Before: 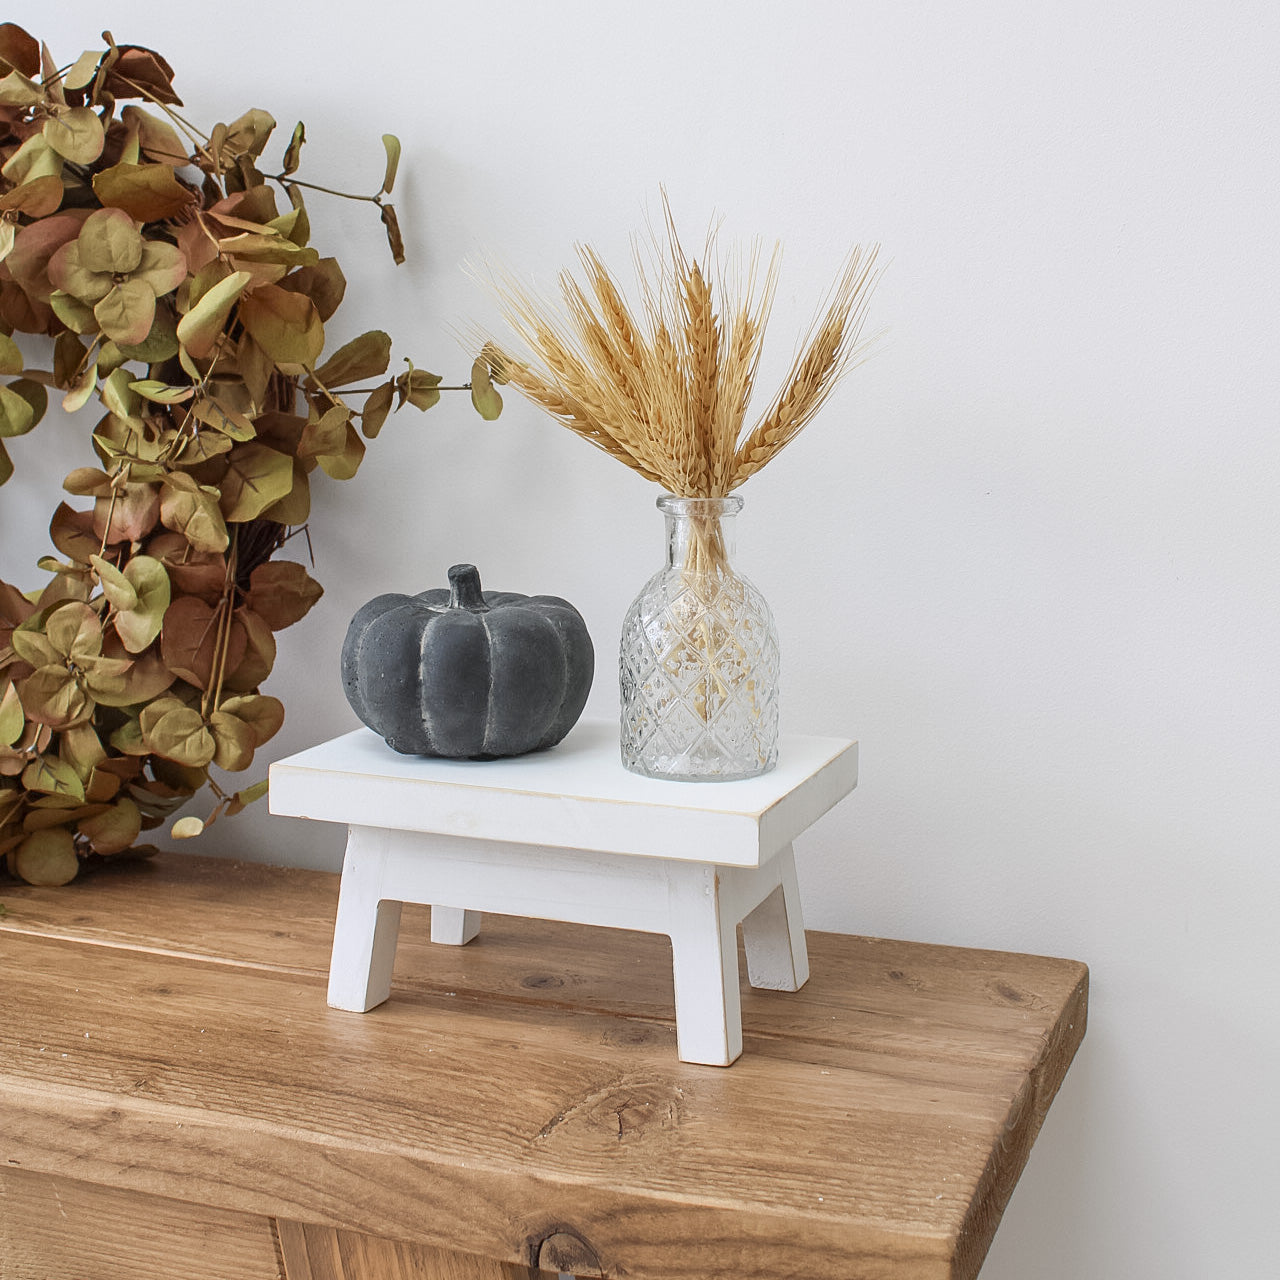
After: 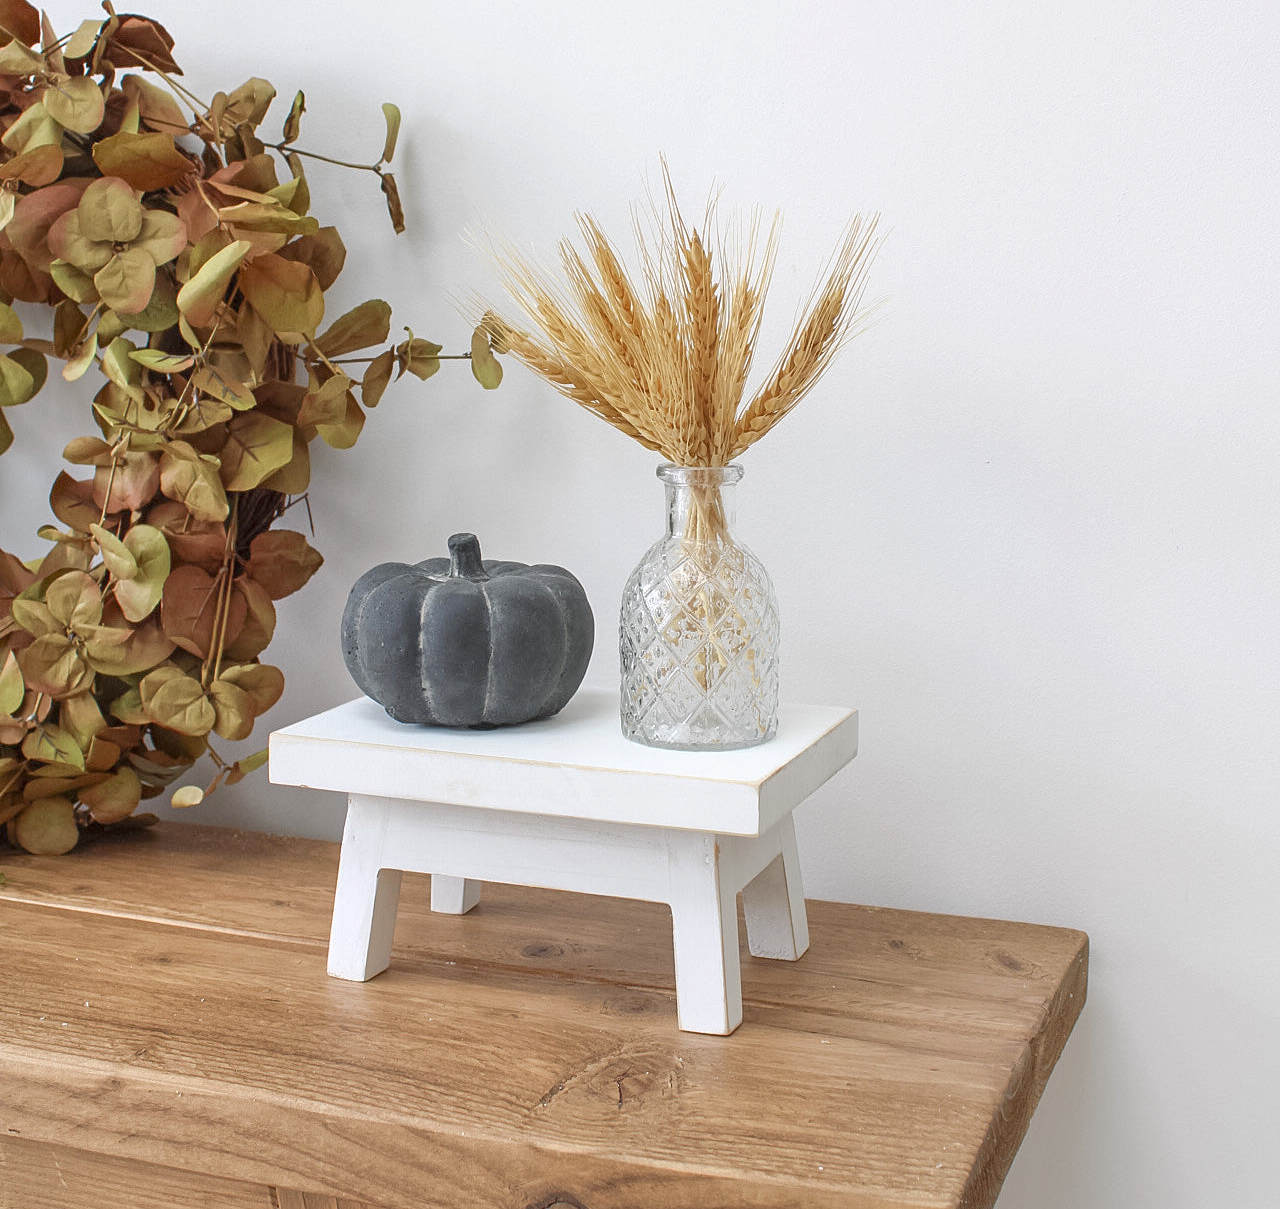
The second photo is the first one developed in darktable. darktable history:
tone equalizer: -8 EV 0.25 EV, -7 EV 0.417 EV, -6 EV 0.417 EV, -5 EV 0.25 EV, -3 EV -0.25 EV, -2 EV -0.417 EV, -1 EV -0.417 EV, +0 EV -0.25 EV, edges refinement/feathering 500, mask exposure compensation -1.57 EV, preserve details guided filter
exposure: black level correction 0, exposure 0.5 EV, compensate highlight preservation false
crop and rotate: top 2.479%, bottom 3.018%
